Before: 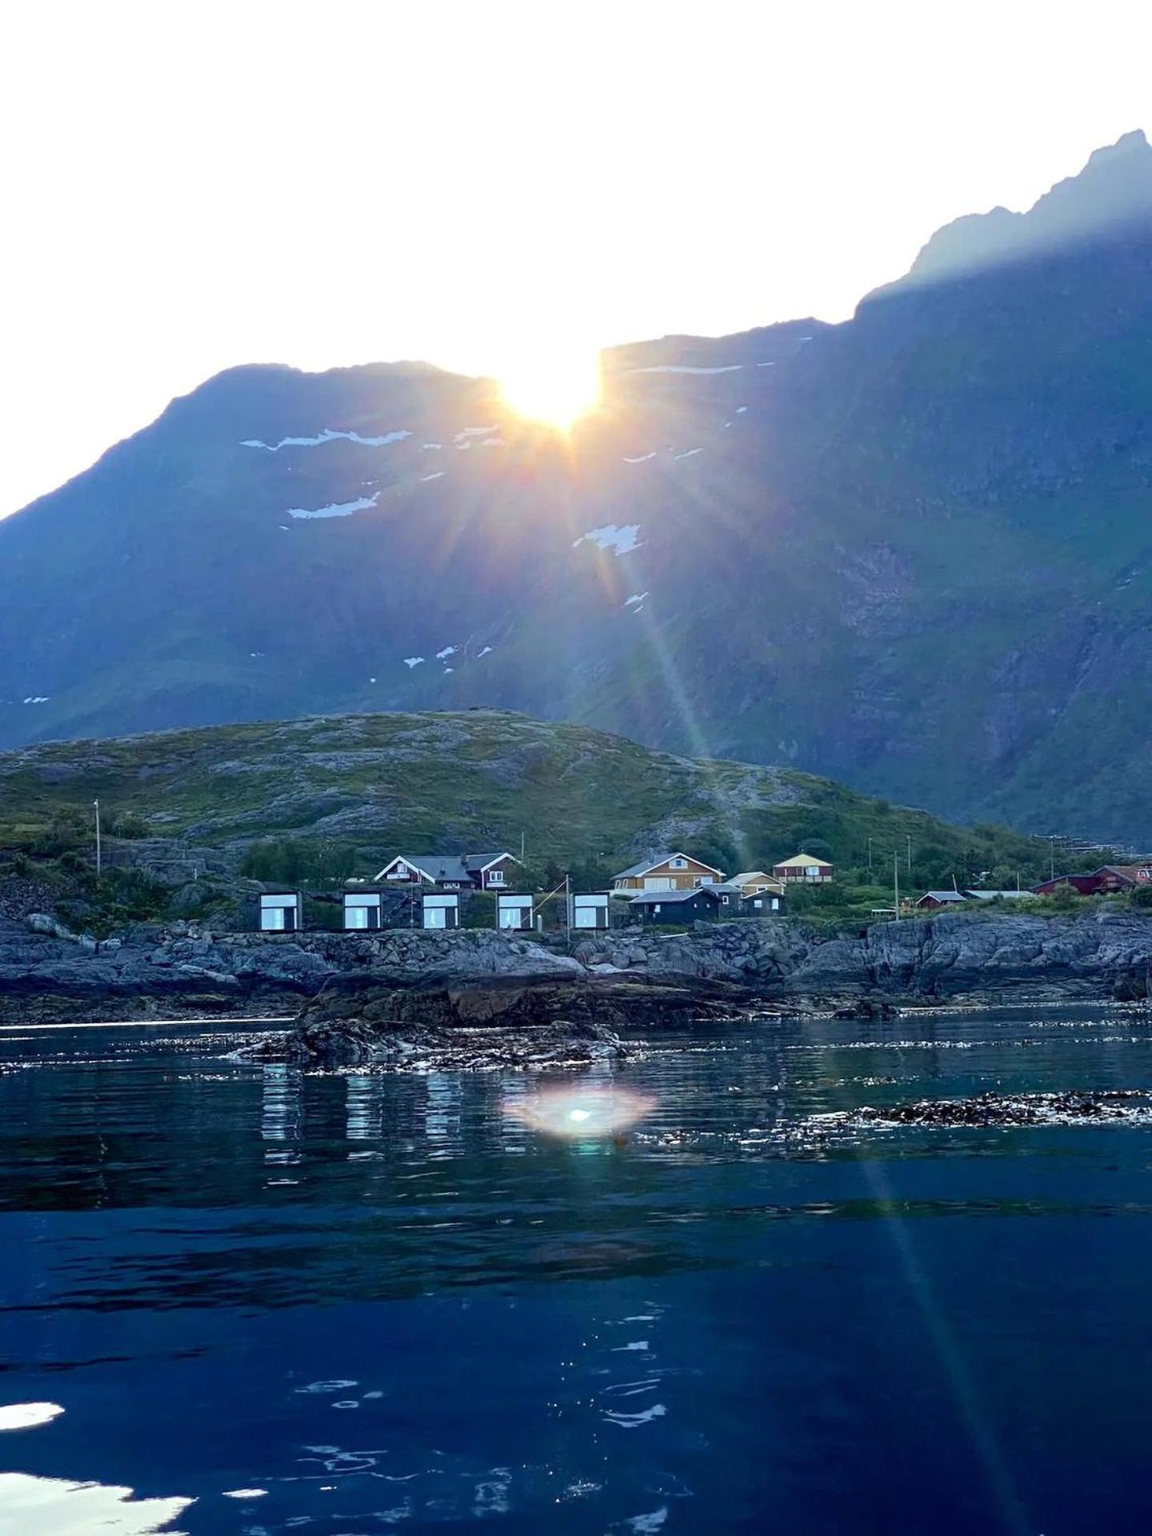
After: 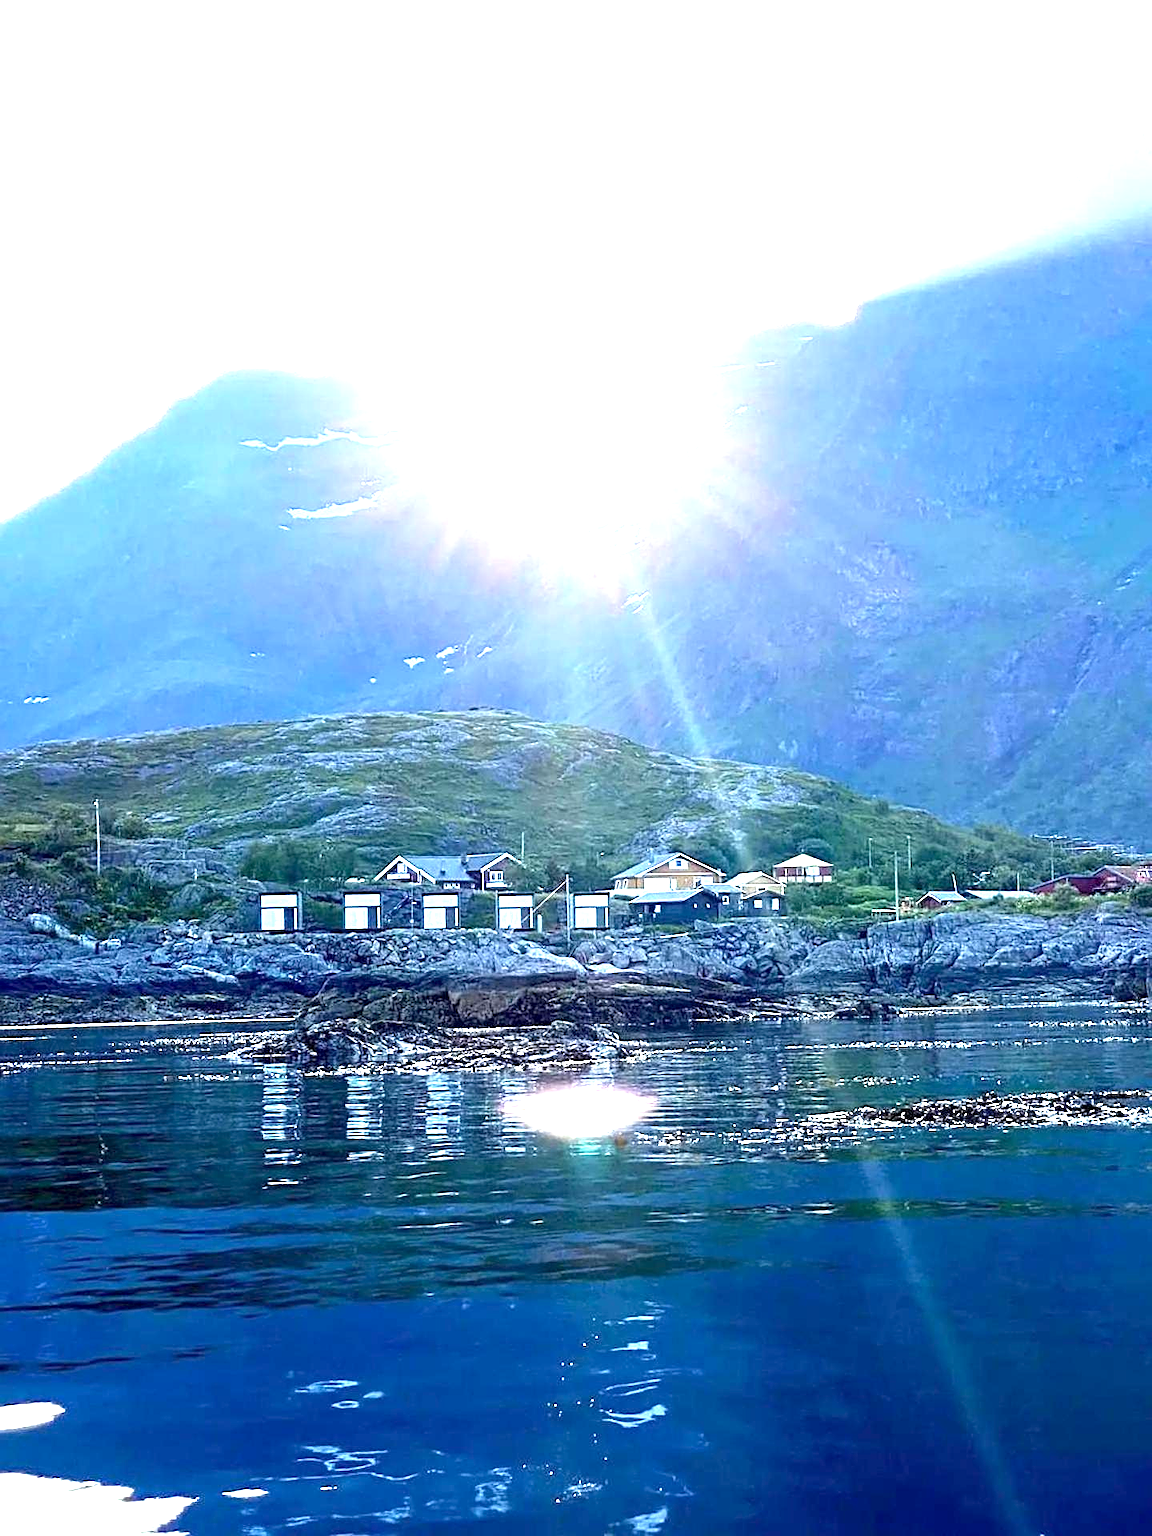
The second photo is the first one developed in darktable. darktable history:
sharpen: on, module defaults
exposure: black level correction 0.001, exposure 1.828 EV, compensate highlight preservation false
